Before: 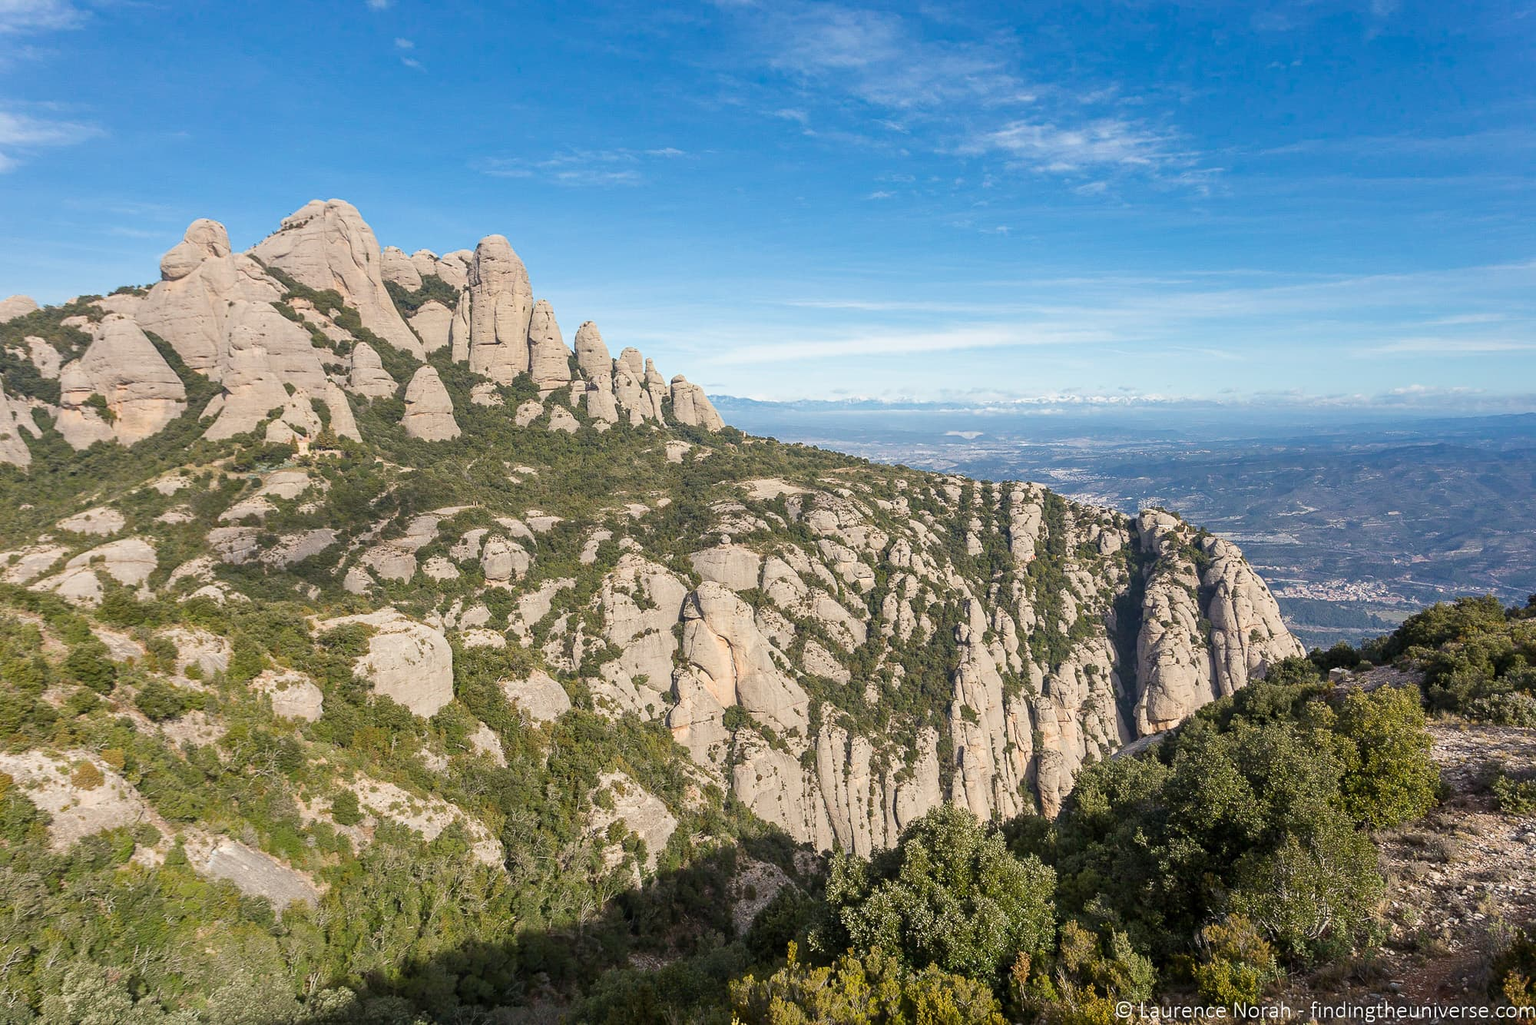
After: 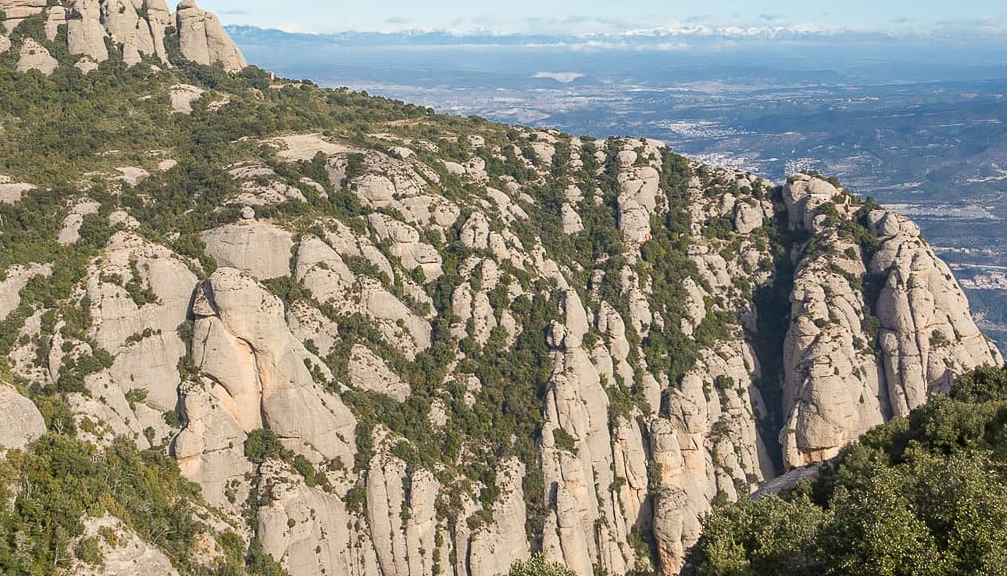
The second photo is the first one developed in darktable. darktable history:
crop: left 34.892%, top 36.718%, right 14.744%, bottom 19.939%
